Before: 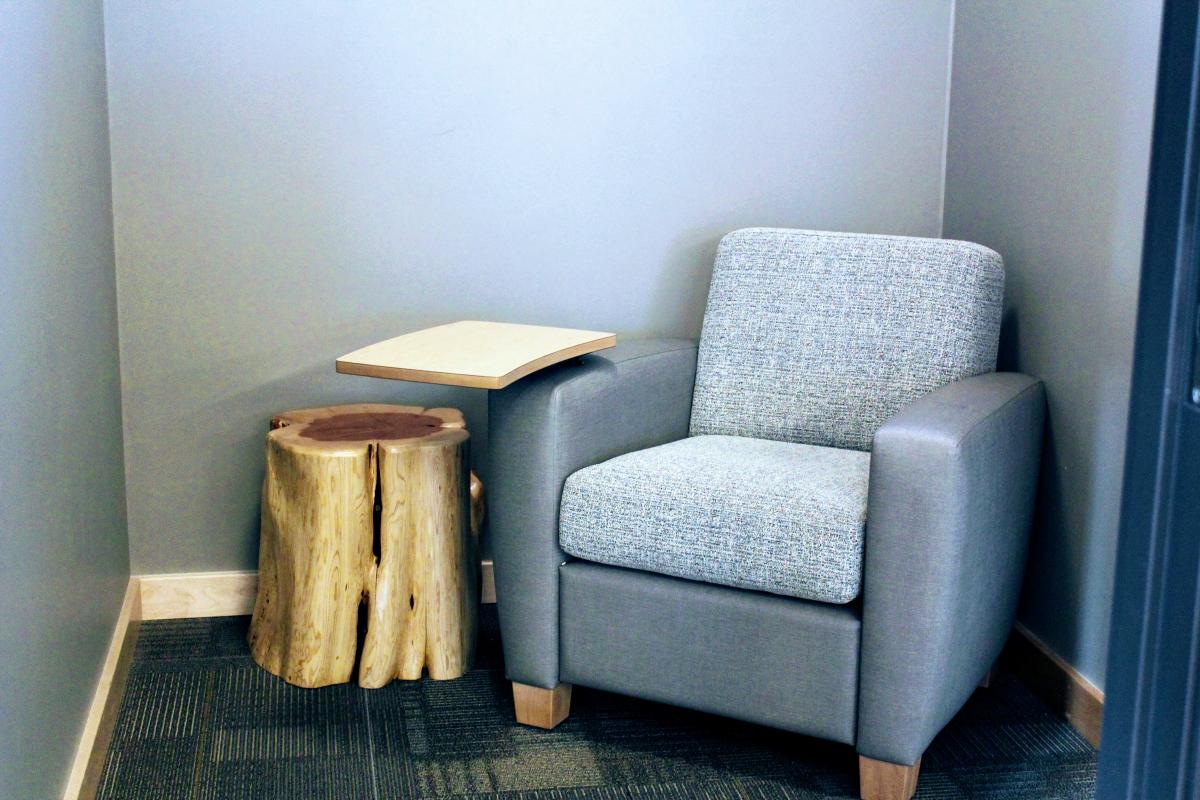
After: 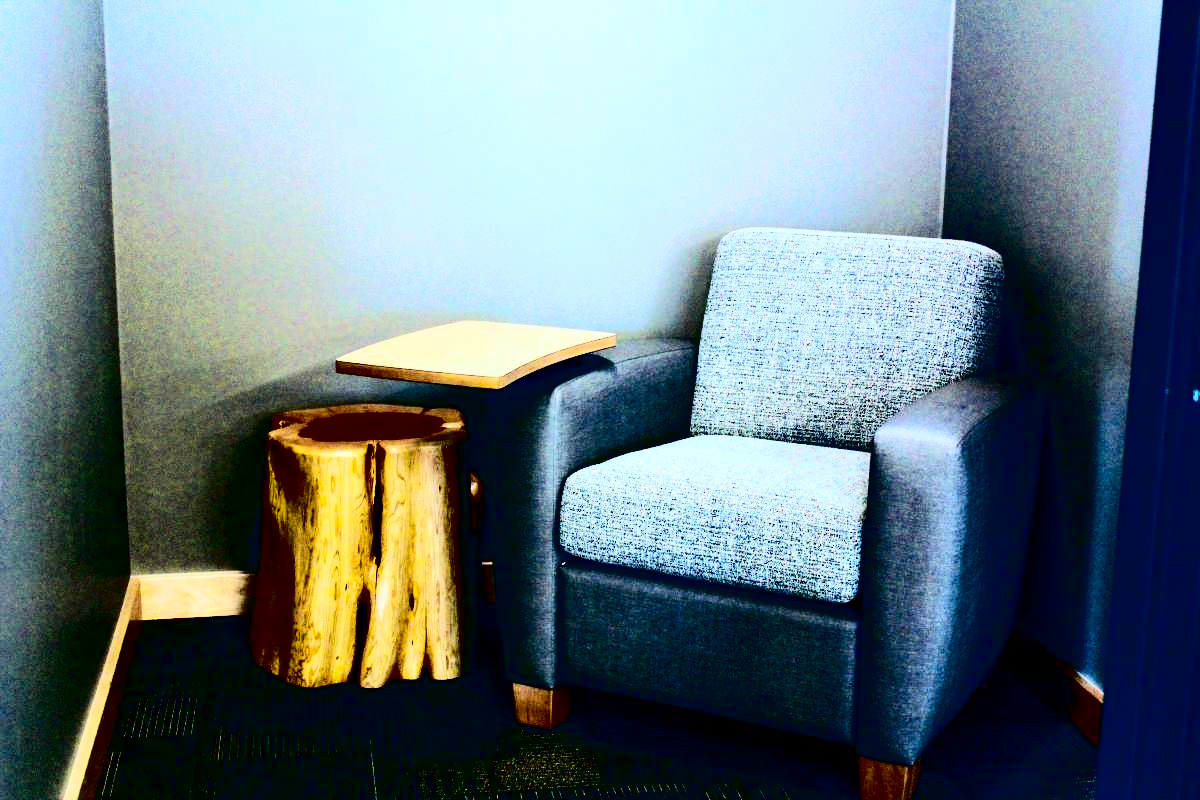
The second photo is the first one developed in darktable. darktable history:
contrast brightness saturation: contrast 0.779, brightness -0.99, saturation 0.997
